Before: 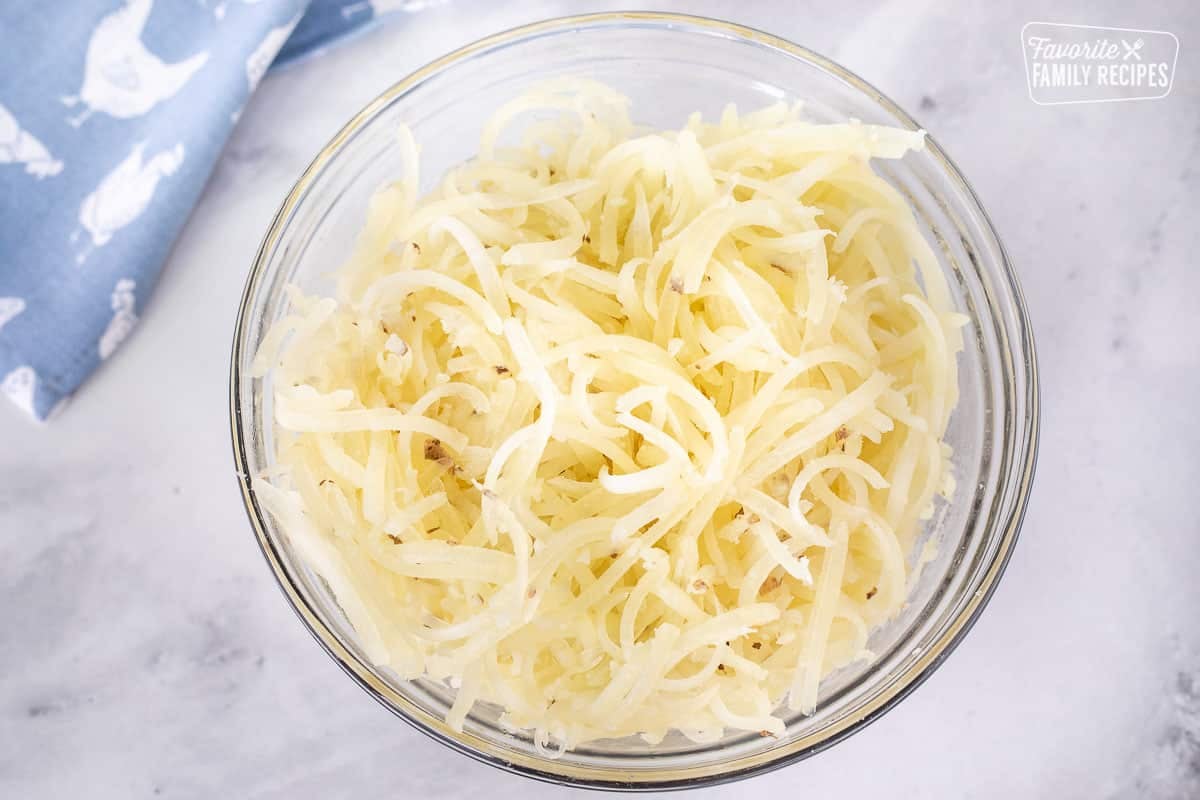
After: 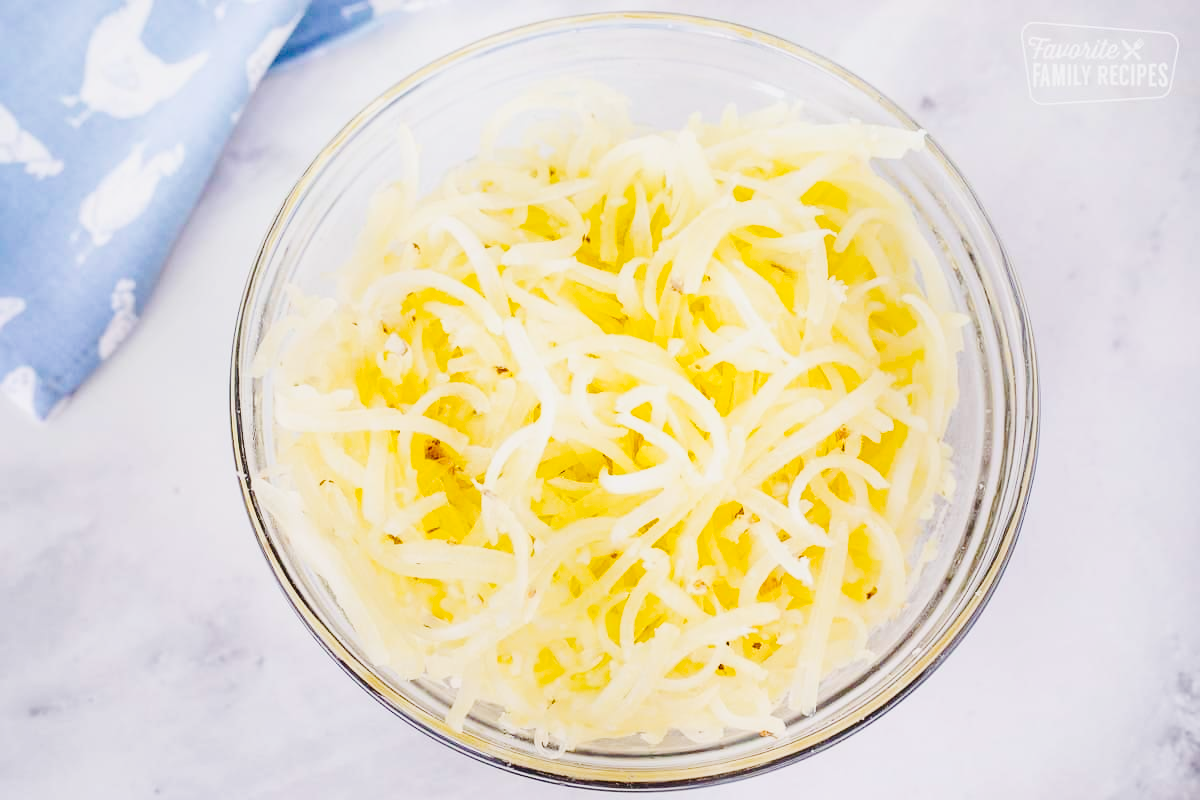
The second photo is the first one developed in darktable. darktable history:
color balance rgb: power › hue 72.44°, perceptual saturation grading › global saturation 38.867%, global vibrance 20%
tone curve: curves: ch0 [(0, 0) (0.11, 0.081) (0.256, 0.259) (0.398, 0.475) (0.498, 0.611) (0.65, 0.757) (0.835, 0.883) (1, 0.961)]; ch1 [(0, 0) (0.346, 0.307) (0.408, 0.369) (0.453, 0.457) (0.482, 0.479) (0.502, 0.498) (0.521, 0.51) (0.553, 0.554) (0.618, 0.65) (0.693, 0.727) (1, 1)]; ch2 [(0, 0) (0.366, 0.337) (0.434, 0.46) (0.485, 0.494) (0.5, 0.494) (0.511, 0.508) (0.537, 0.55) (0.579, 0.599) (0.621, 0.693) (1, 1)], preserve colors none
